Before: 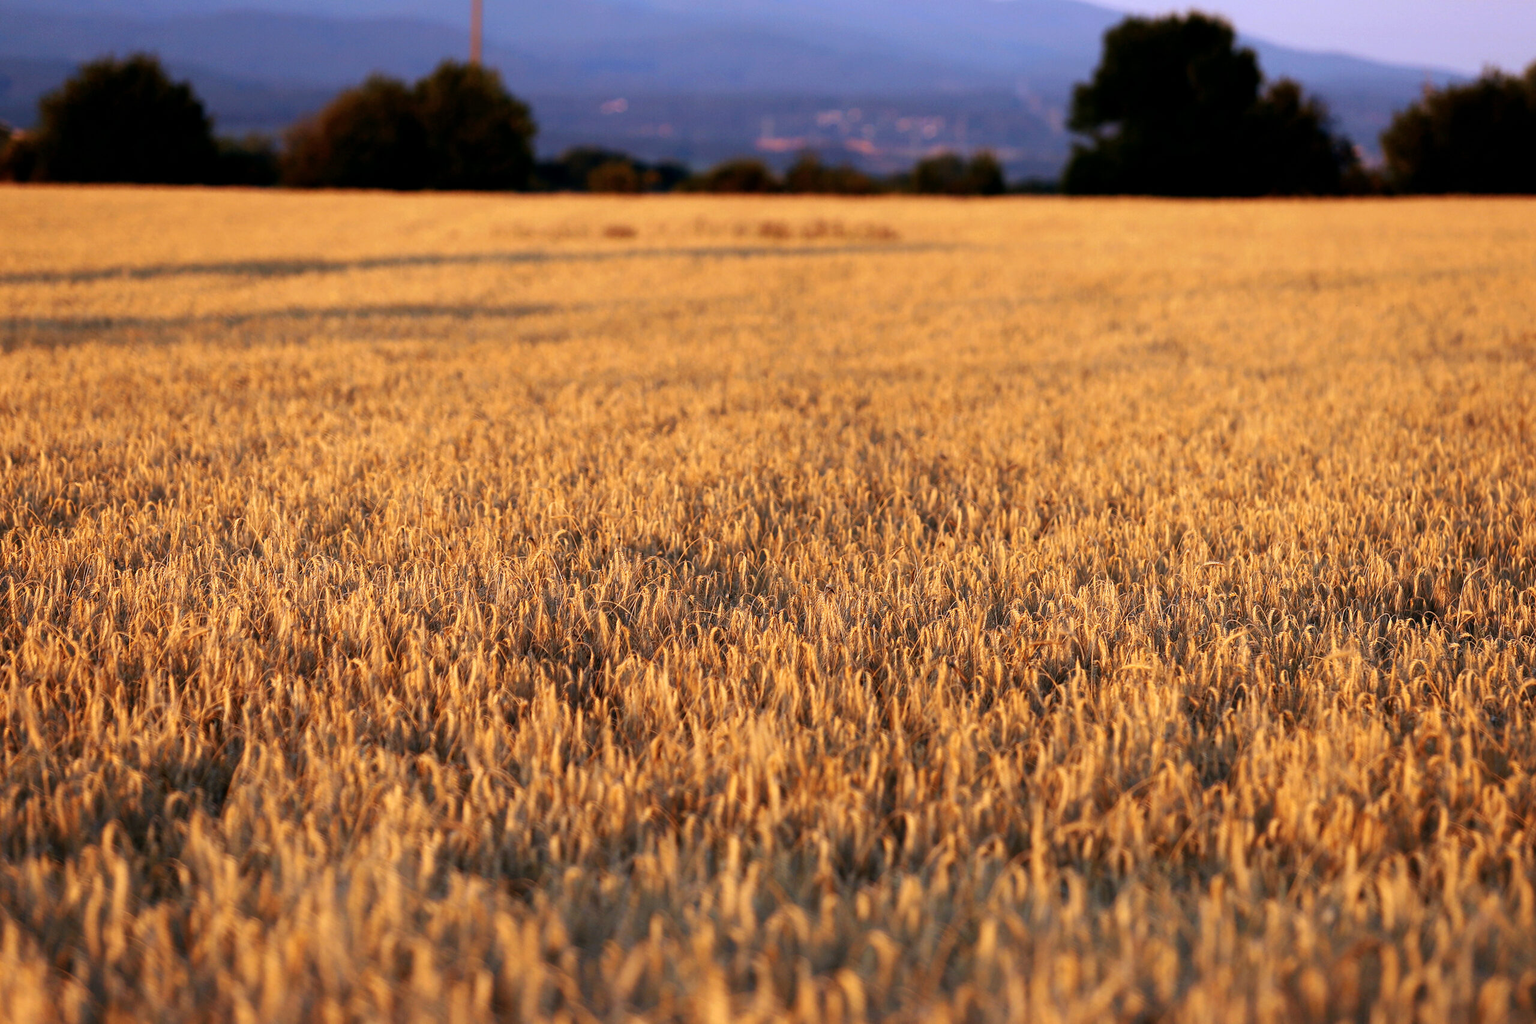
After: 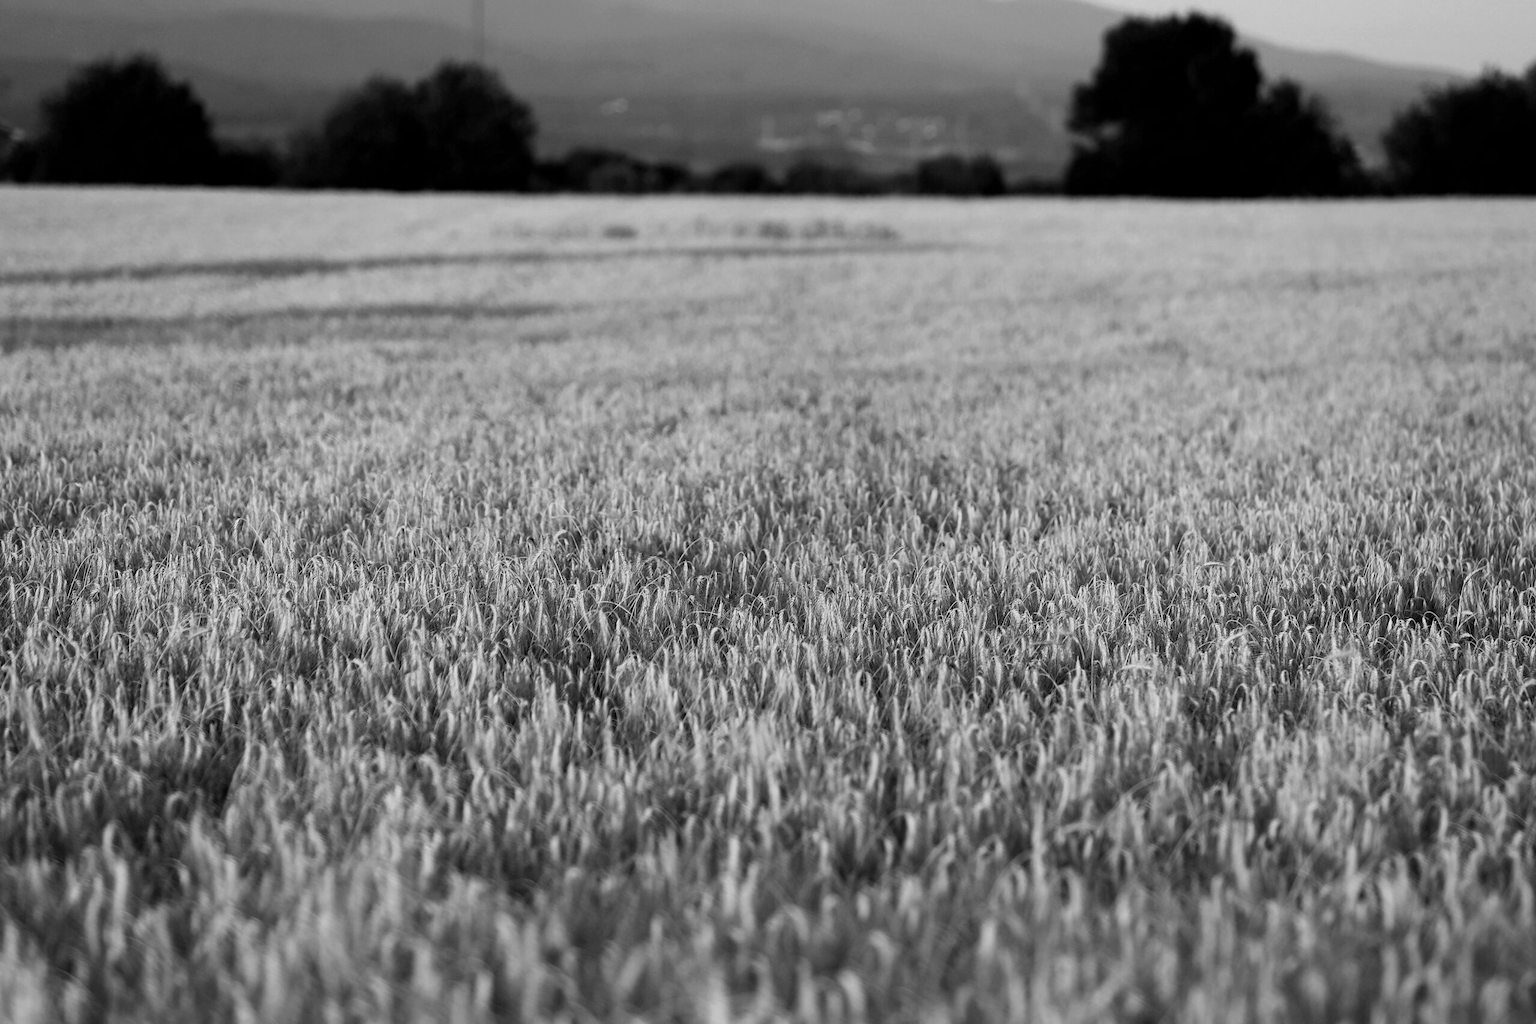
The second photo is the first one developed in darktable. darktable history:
color balance rgb: perceptual saturation grading › global saturation 20%, perceptual saturation grading › highlights -25%, perceptual saturation grading › shadows 50%
monochrome: on, module defaults
